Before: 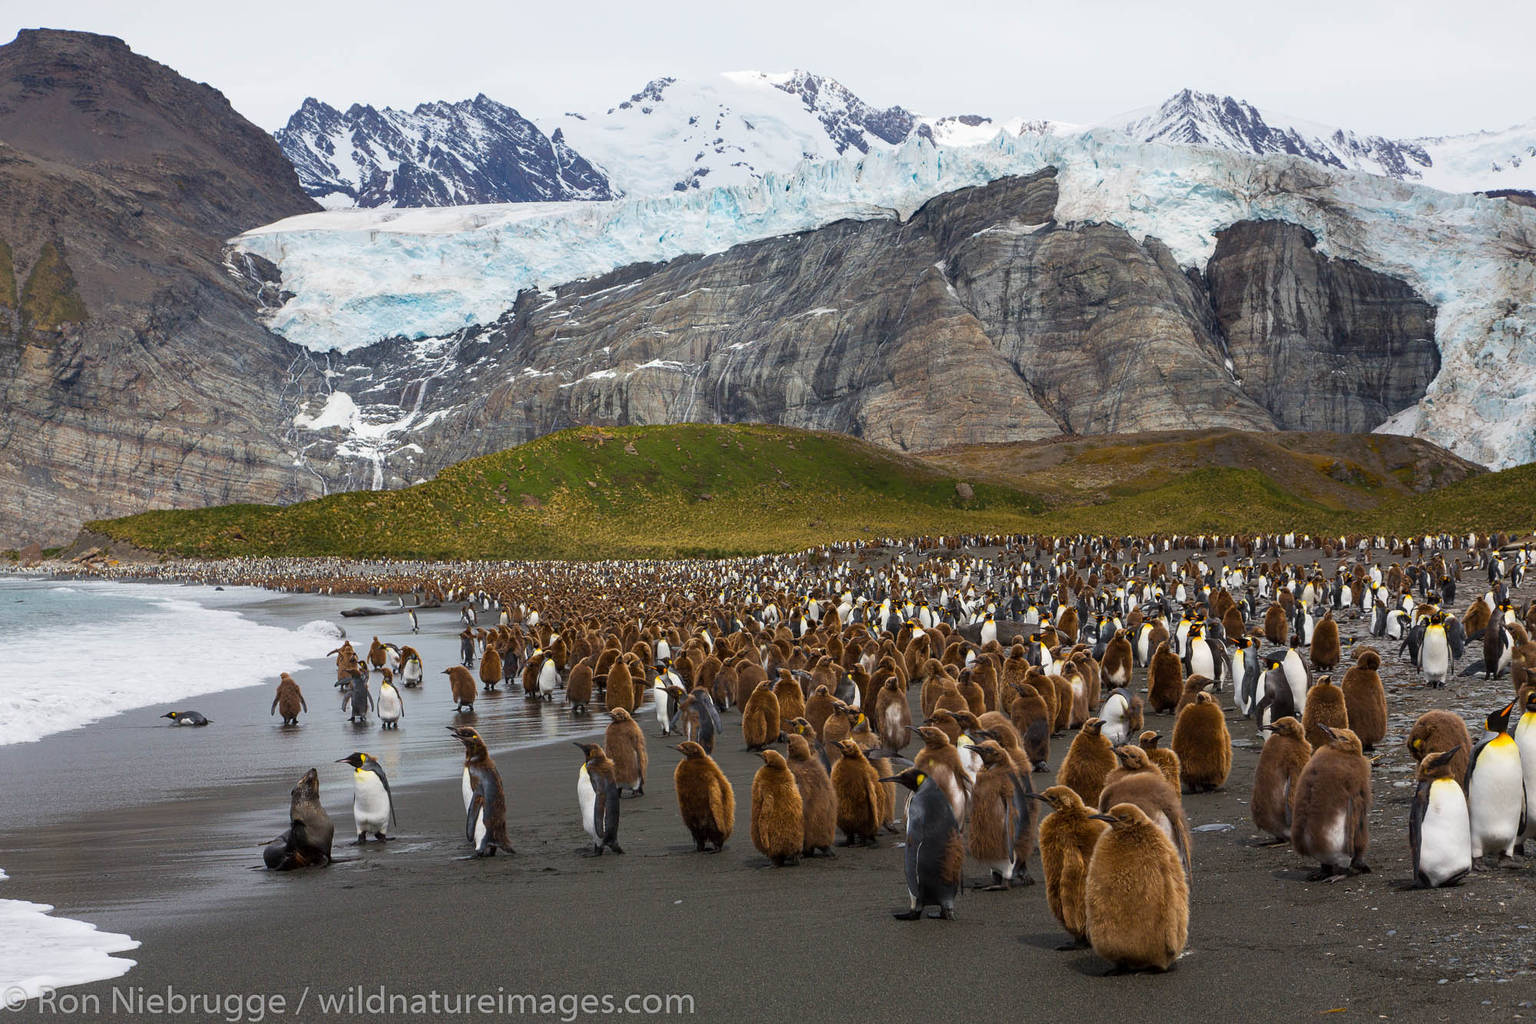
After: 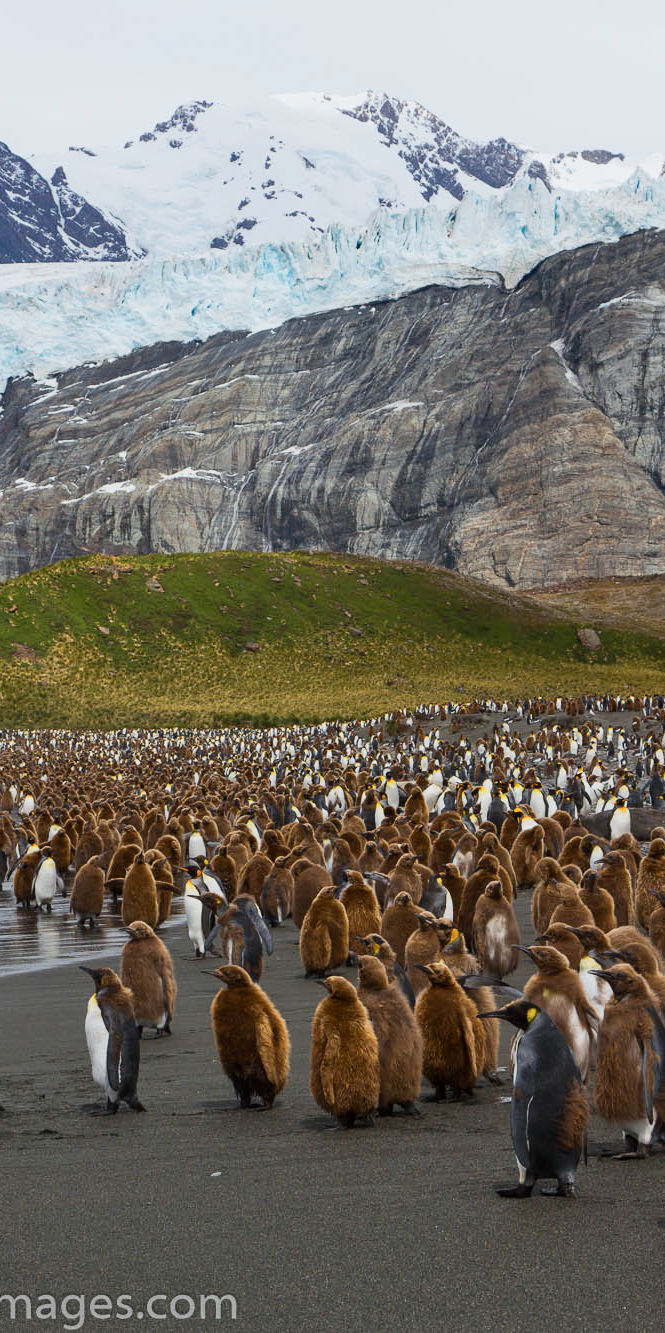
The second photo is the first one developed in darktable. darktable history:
white balance: red 0.986, blue 1.01
crop: left 33.36%, right 33.36%
tone equalizer: -8 EV 0.25 EV, -7 EV 0.417 EV, -6 EV 0.417 EV, -5 EV 0.25 EV, -3 EV -0.25 EV, -2 EV -0.417 EV, -1 EV -0.417 EV, +0 EV -0.25 EV, edges refinement/feathering 500, mask exposure compensation -1.57 EV, preserve details guided filter
contrast brightness saturation: contrast 0.24, brightness 0.09
